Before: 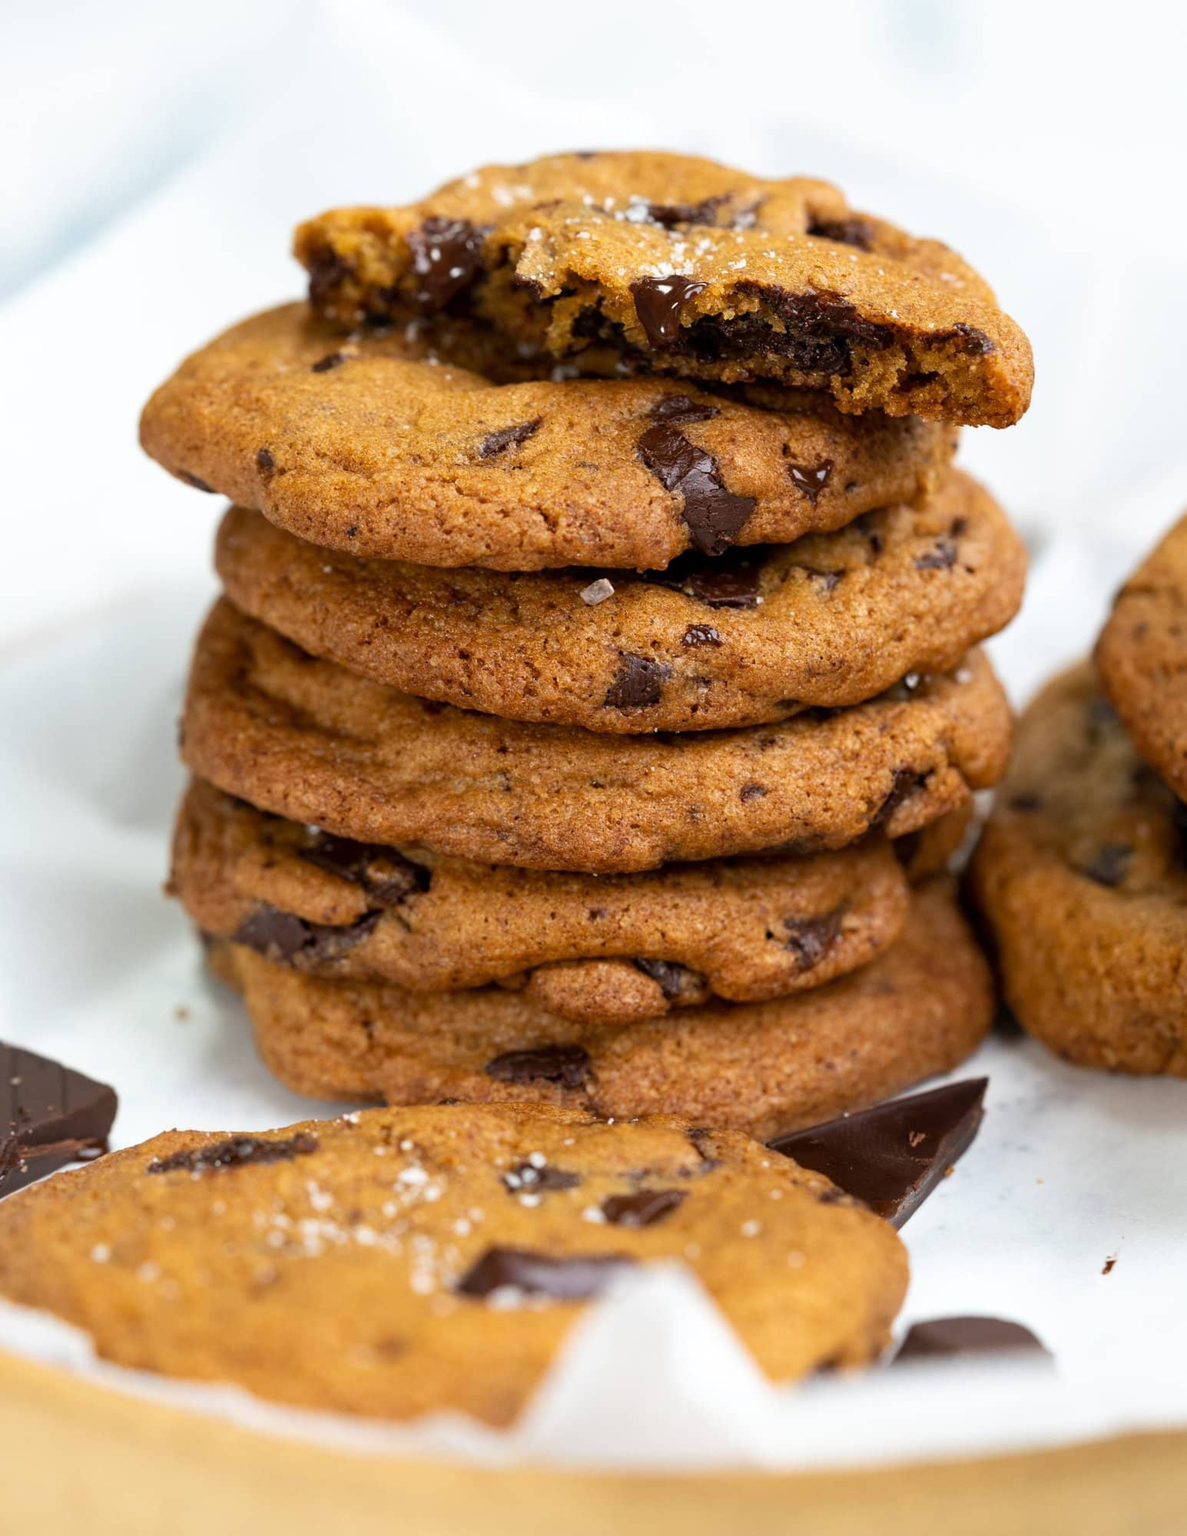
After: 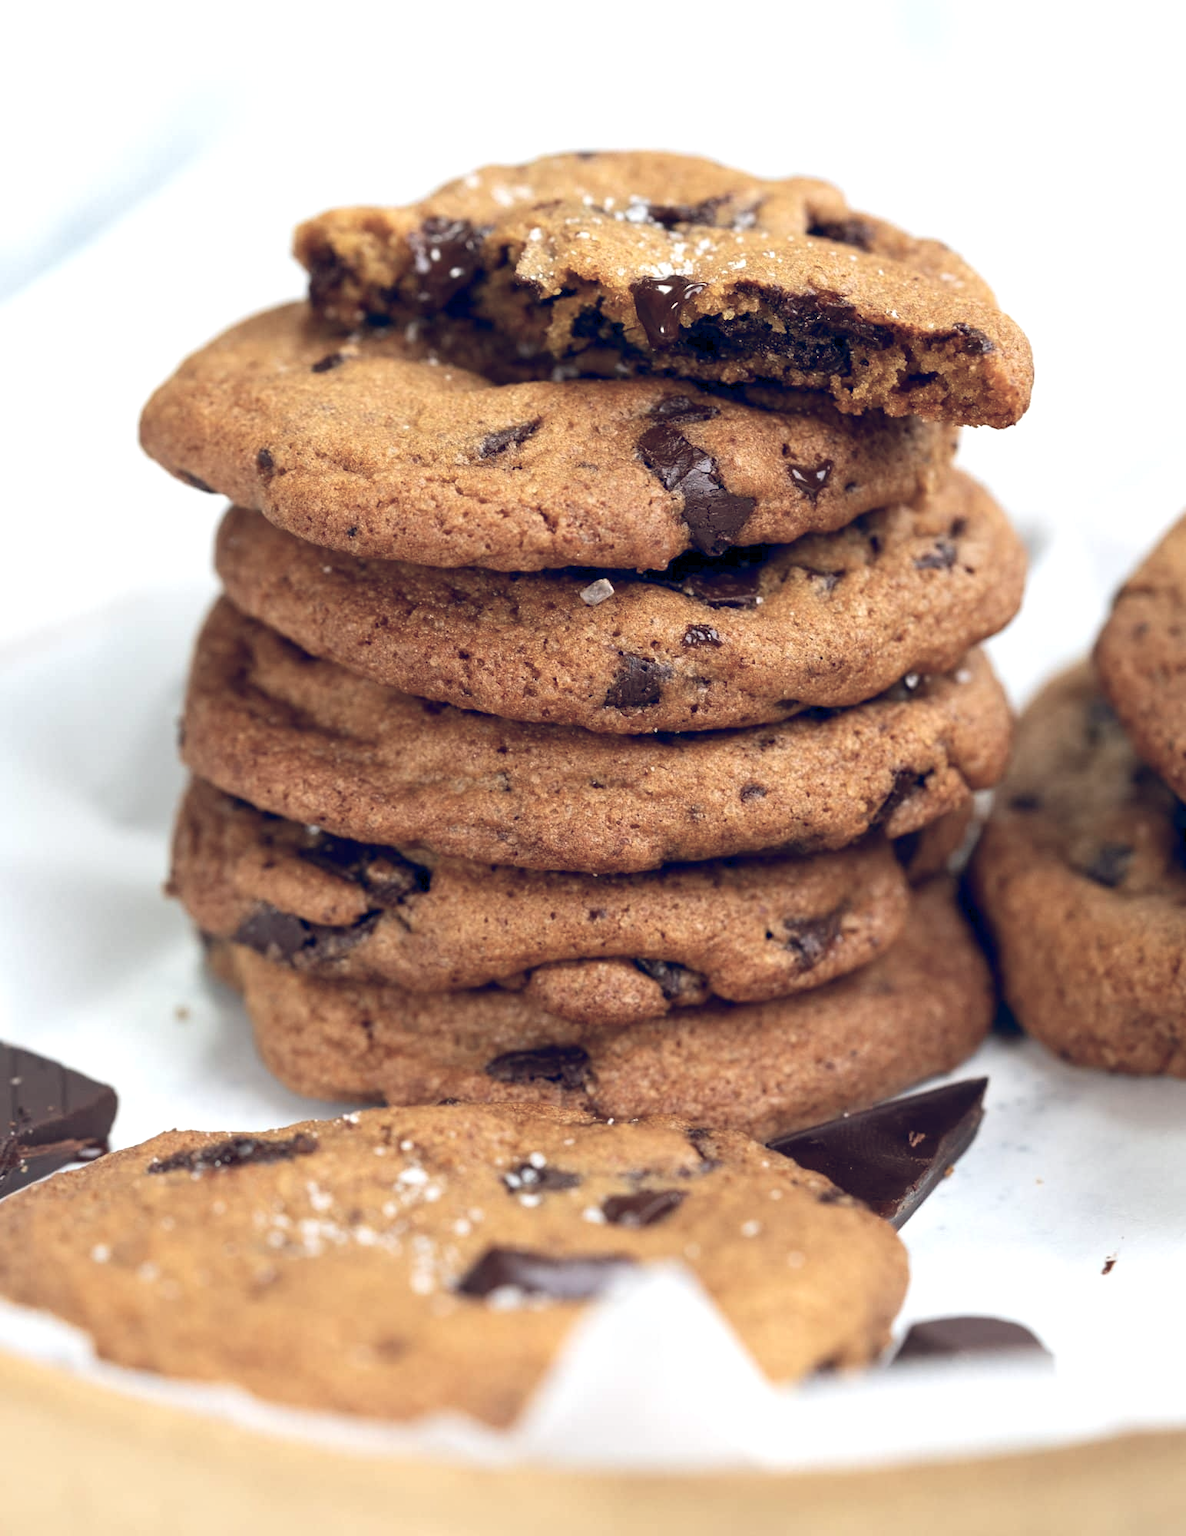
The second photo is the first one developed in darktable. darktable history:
exposure: exposure 0.208 EV, compensate exposure bias true, compensate highlight preservation false
color balance rgb: global offset › chroma 0.253%, global offset › hue 255.83°, perceptual saturation grading › global saturation -26.627%
